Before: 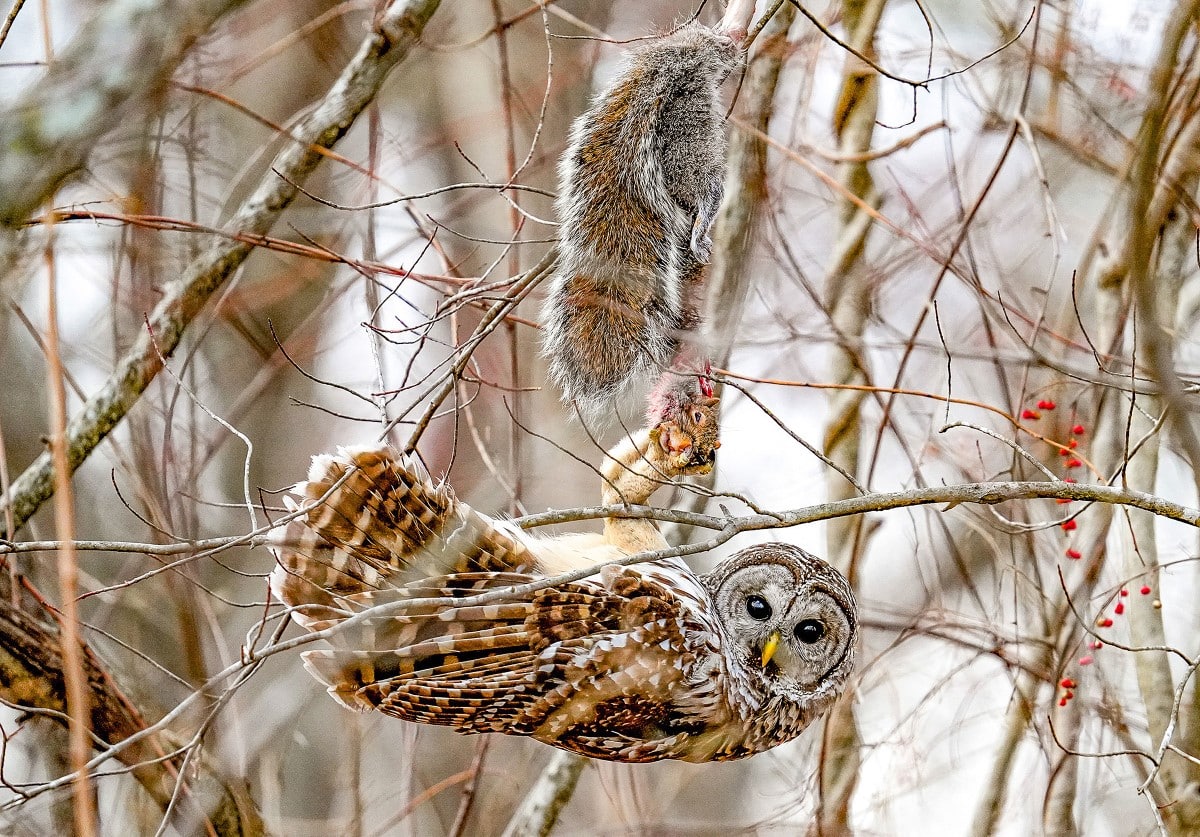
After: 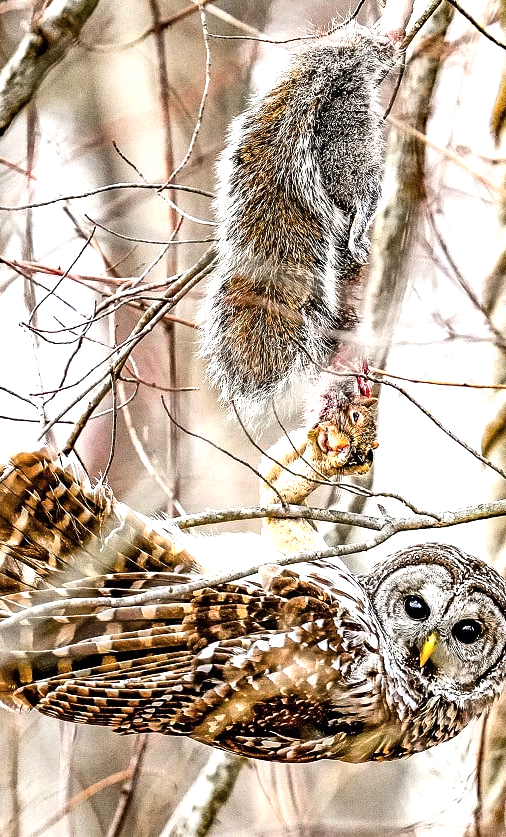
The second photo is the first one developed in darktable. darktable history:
color zones: curves: ch0 [(0, 0.613) (0.01, 0.613) (0.245, 0.448) (0.498, 0.529) (0.642, 0.665) (0.879, 0.777) (0.99, 0.613)]; ch1 [(0, 0) (0.143, 0) (0.286, 0) (0.429, 0) (0.571, 0) (0.714, 0) (0.857, 0)], mix -93.41%
crop: left 28.583%, right 29.231%
exposure: compensate highlight preservation false
tone equalizer: -8 EV -1.08 EV, -7 EV -1.01 EV, -6 EV -0.867 EV, -5 EV -0.578 EV, -3 EV 0.578 EV, -2 EV 0.867 EV, -1 EV 1.01 EV, +0 EV 1.08 EV, edges refinement/feathering 500, mask exposure compensation -1.57 EV, preserve details no
